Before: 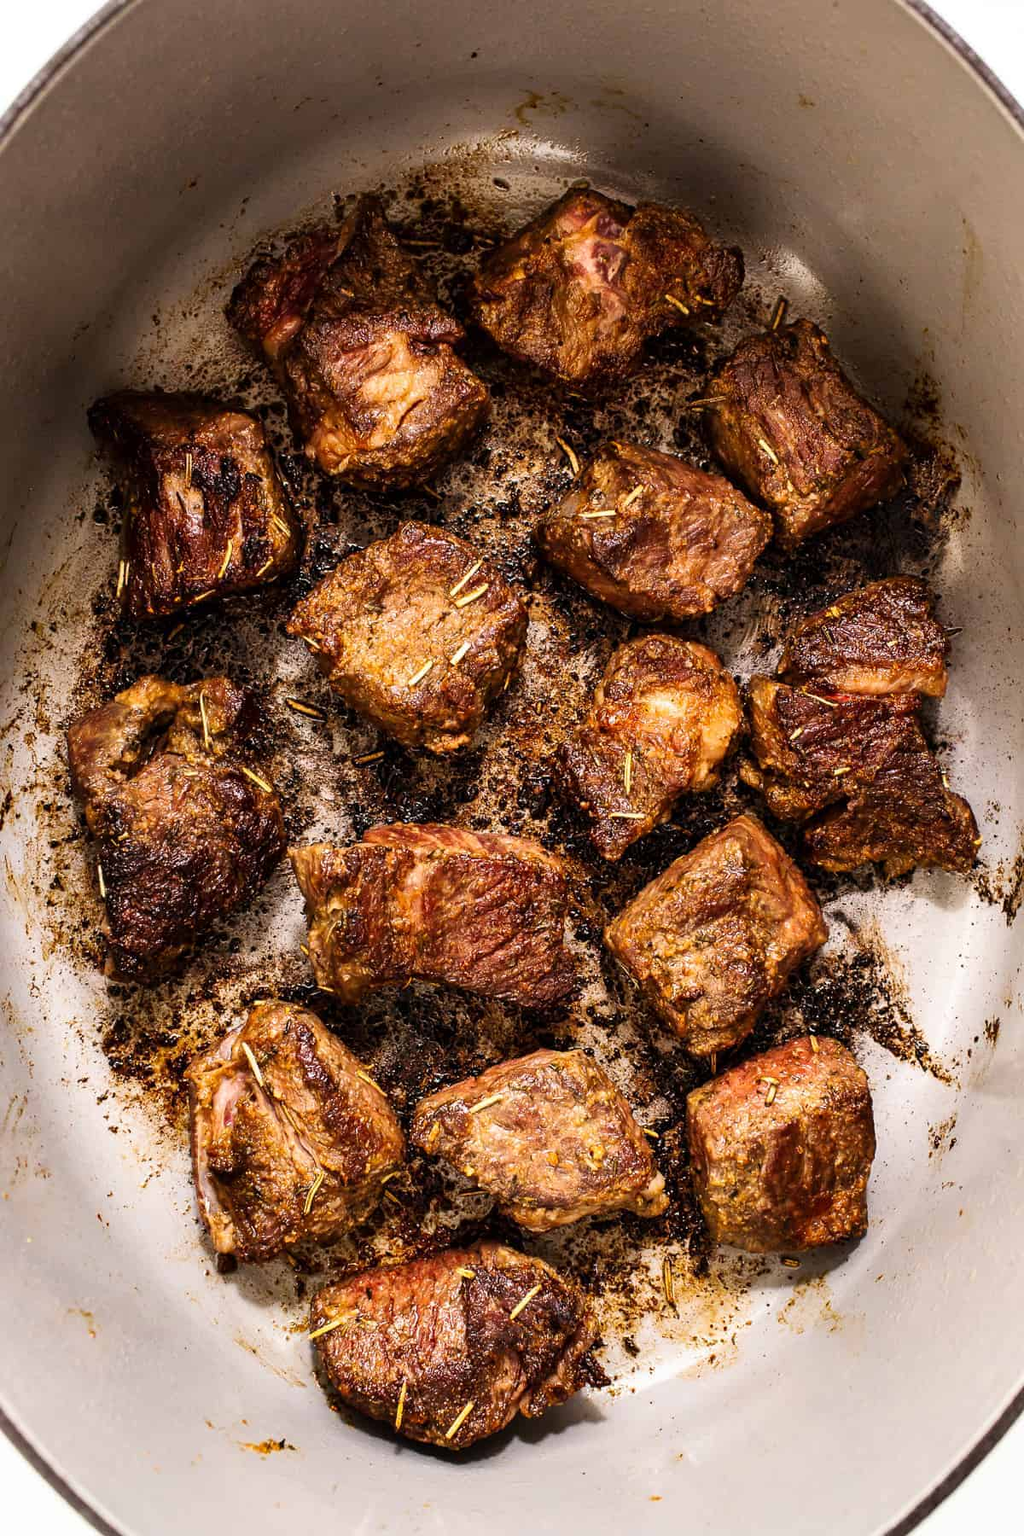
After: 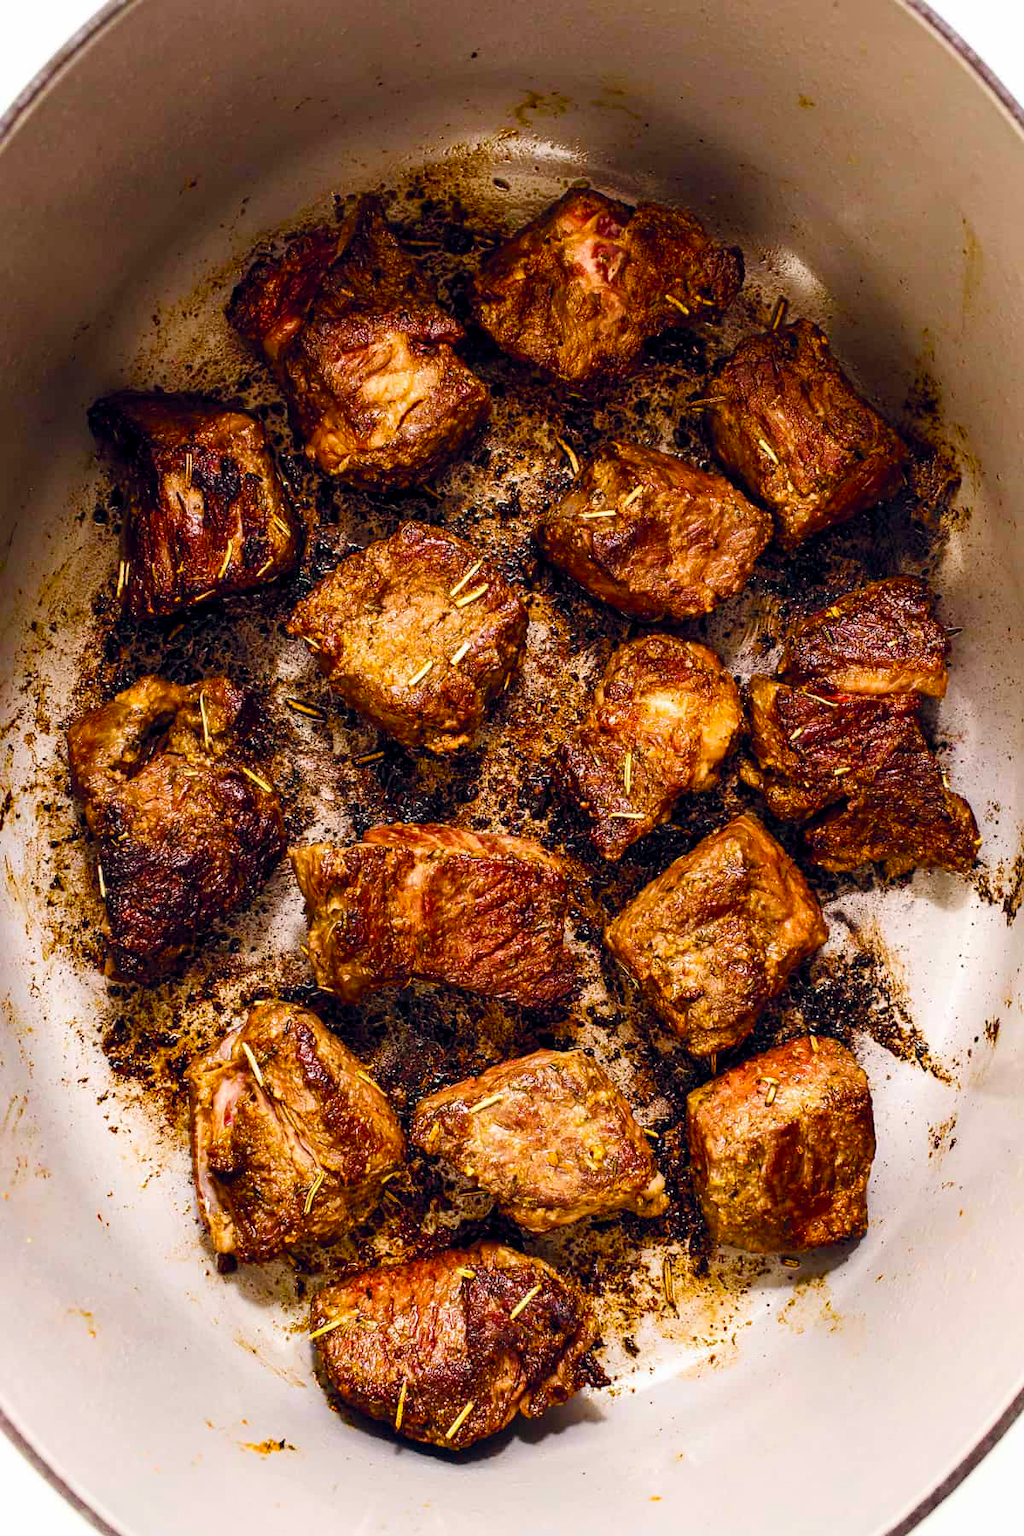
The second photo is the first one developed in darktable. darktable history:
color balance rgb: global offset › chroma 0.069%, global offset › hue 253.8°, perceptual saturation grading › global saturation 27.234%, perceptual saturation grading › highlights -28.69%, perceptual saturation grading › mid-tones 15.661%, perceptual saturation grading › shadows 33.826%, global vibrance 31.786%
base curve: curves: ch0 [(0, 0) (0.989, 0.992)], preserve colors none
shadows and highlights: shadows -22.96, highlights 45.02, soften with gaussian
